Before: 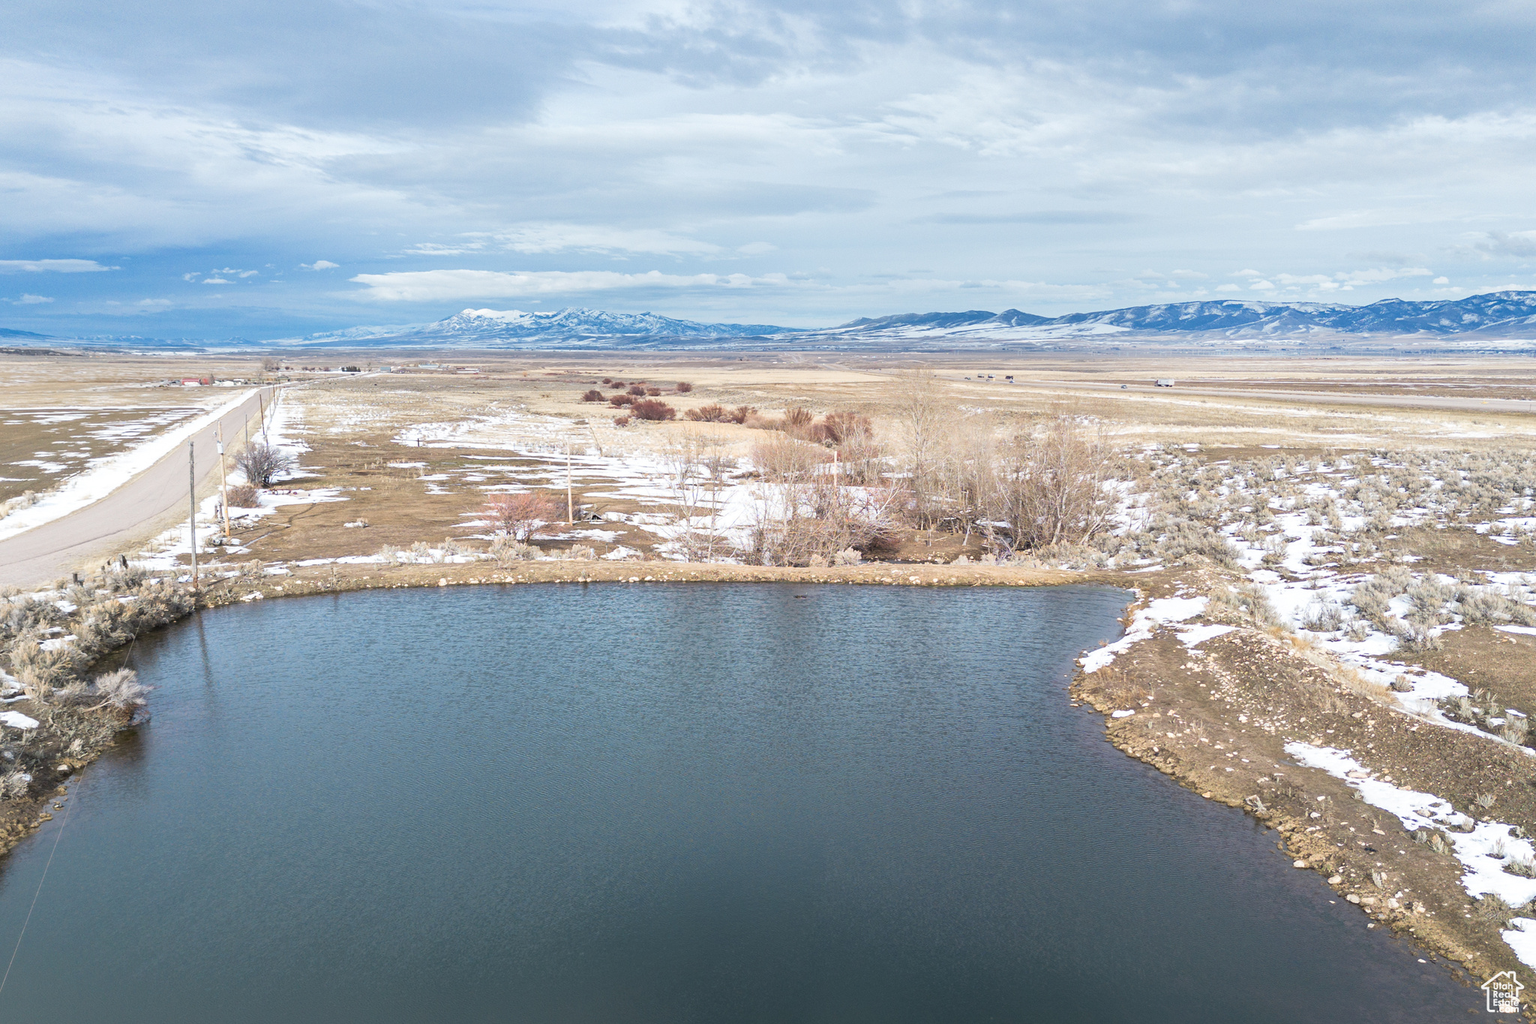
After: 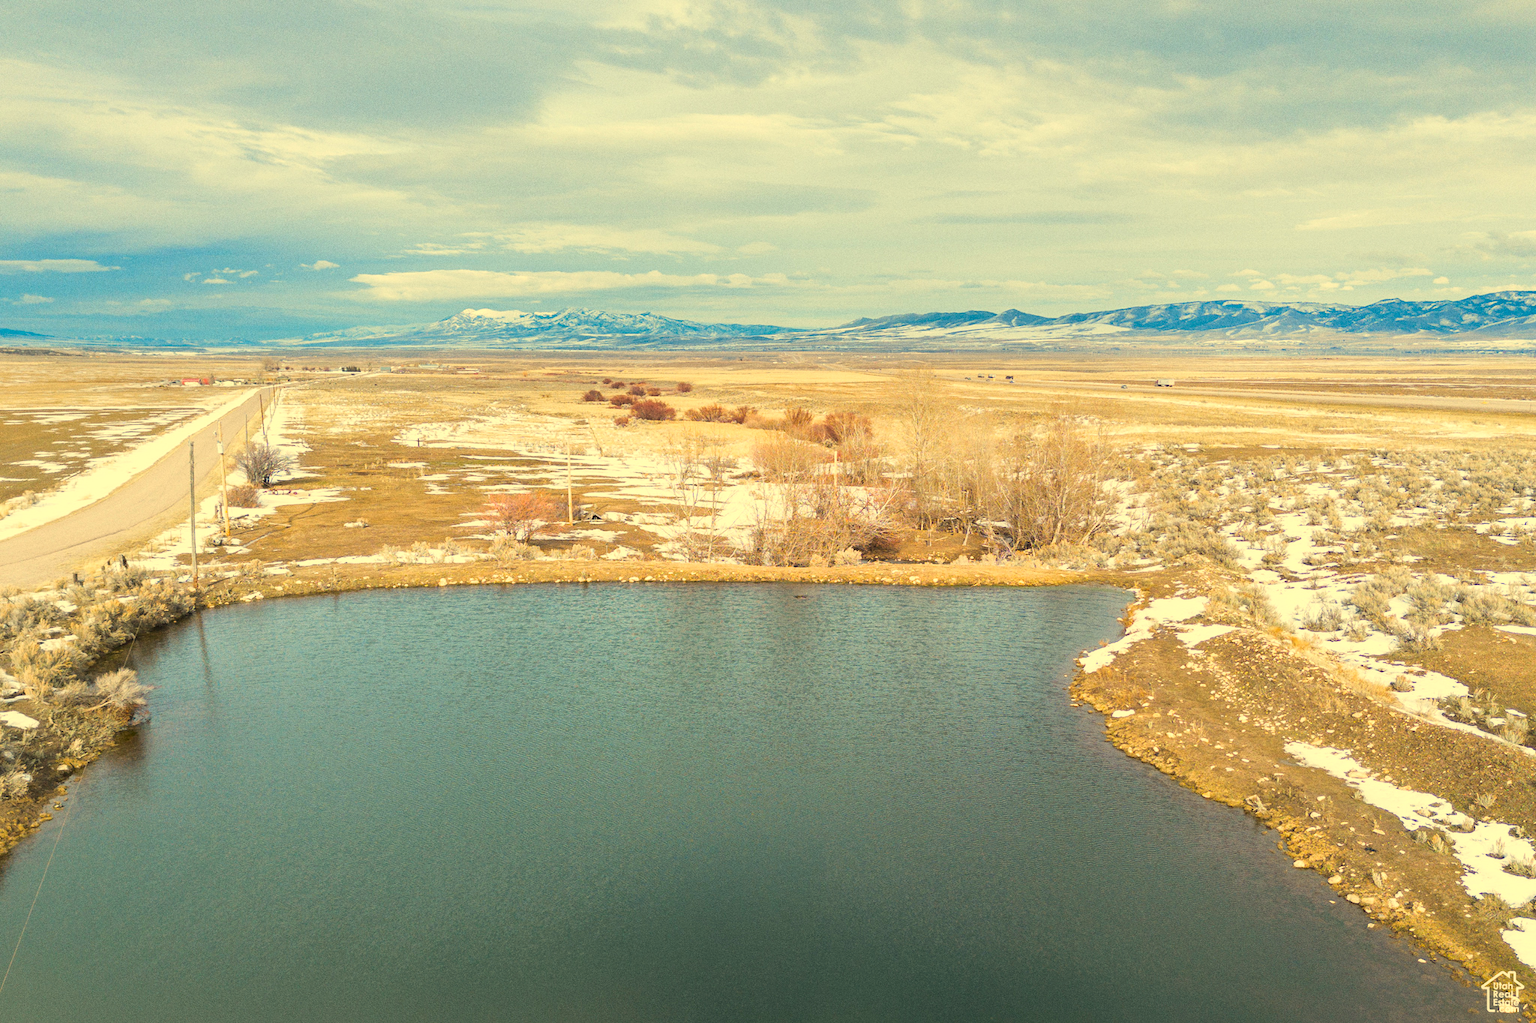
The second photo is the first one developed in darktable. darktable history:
white balance: red 1.08, blue 0.791
color balance rgb: perceptual saturation grading › global saturation 25%, perceptual brilliance grading › mid-tones 10%, perceptual brilliance grading › shadows 15%, global vibrance 20%
grain: coarseness 0.47 ISO
